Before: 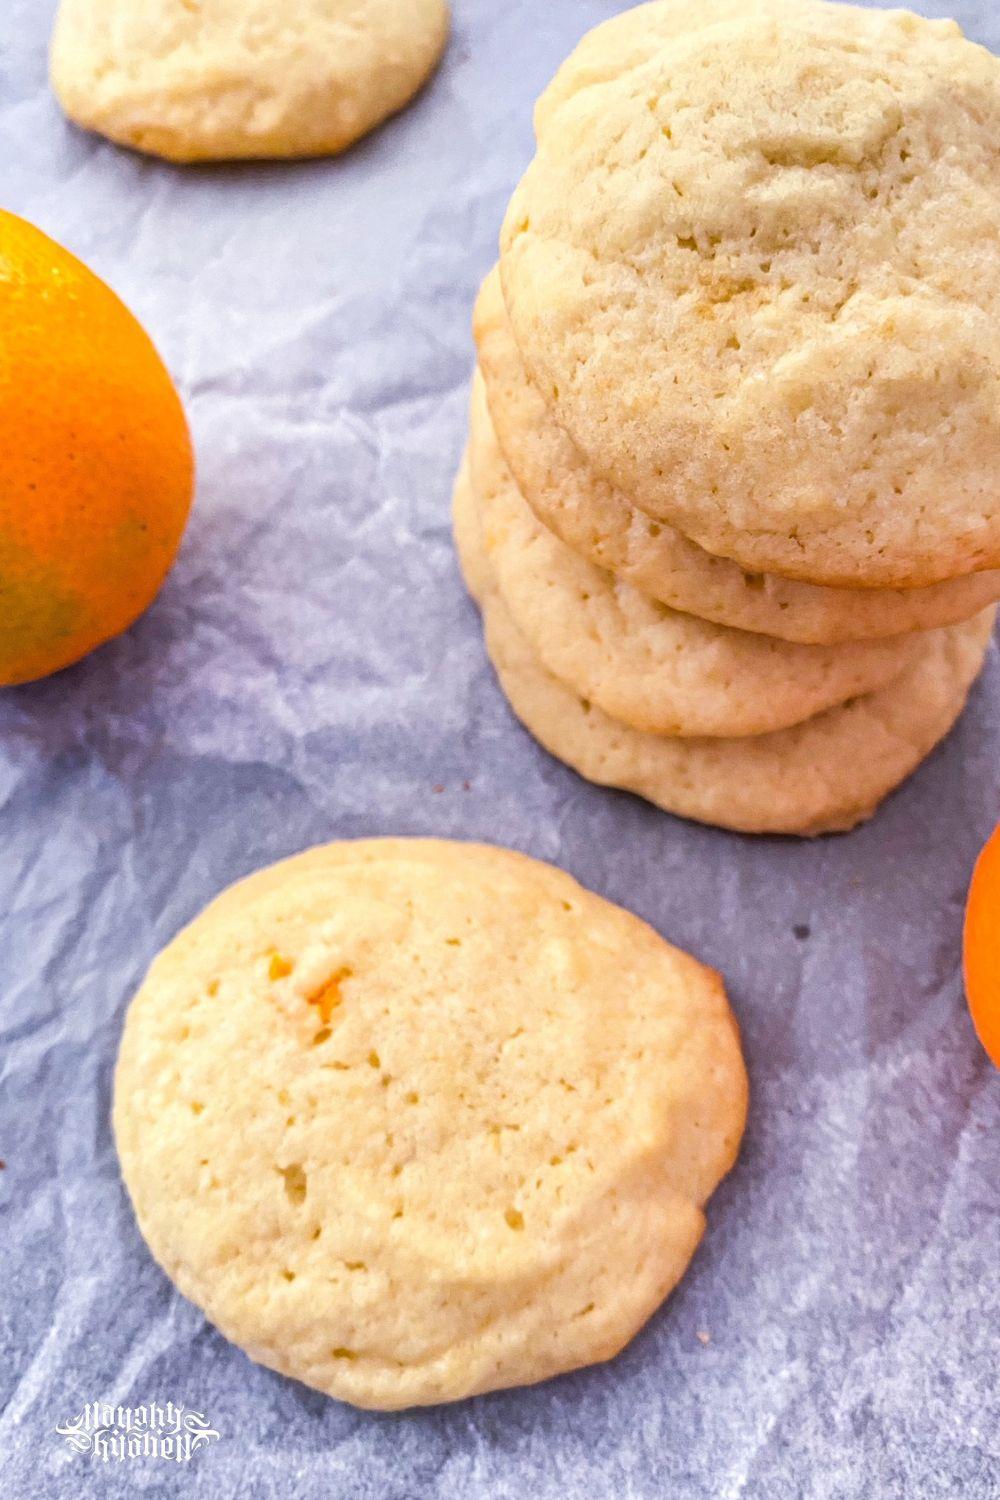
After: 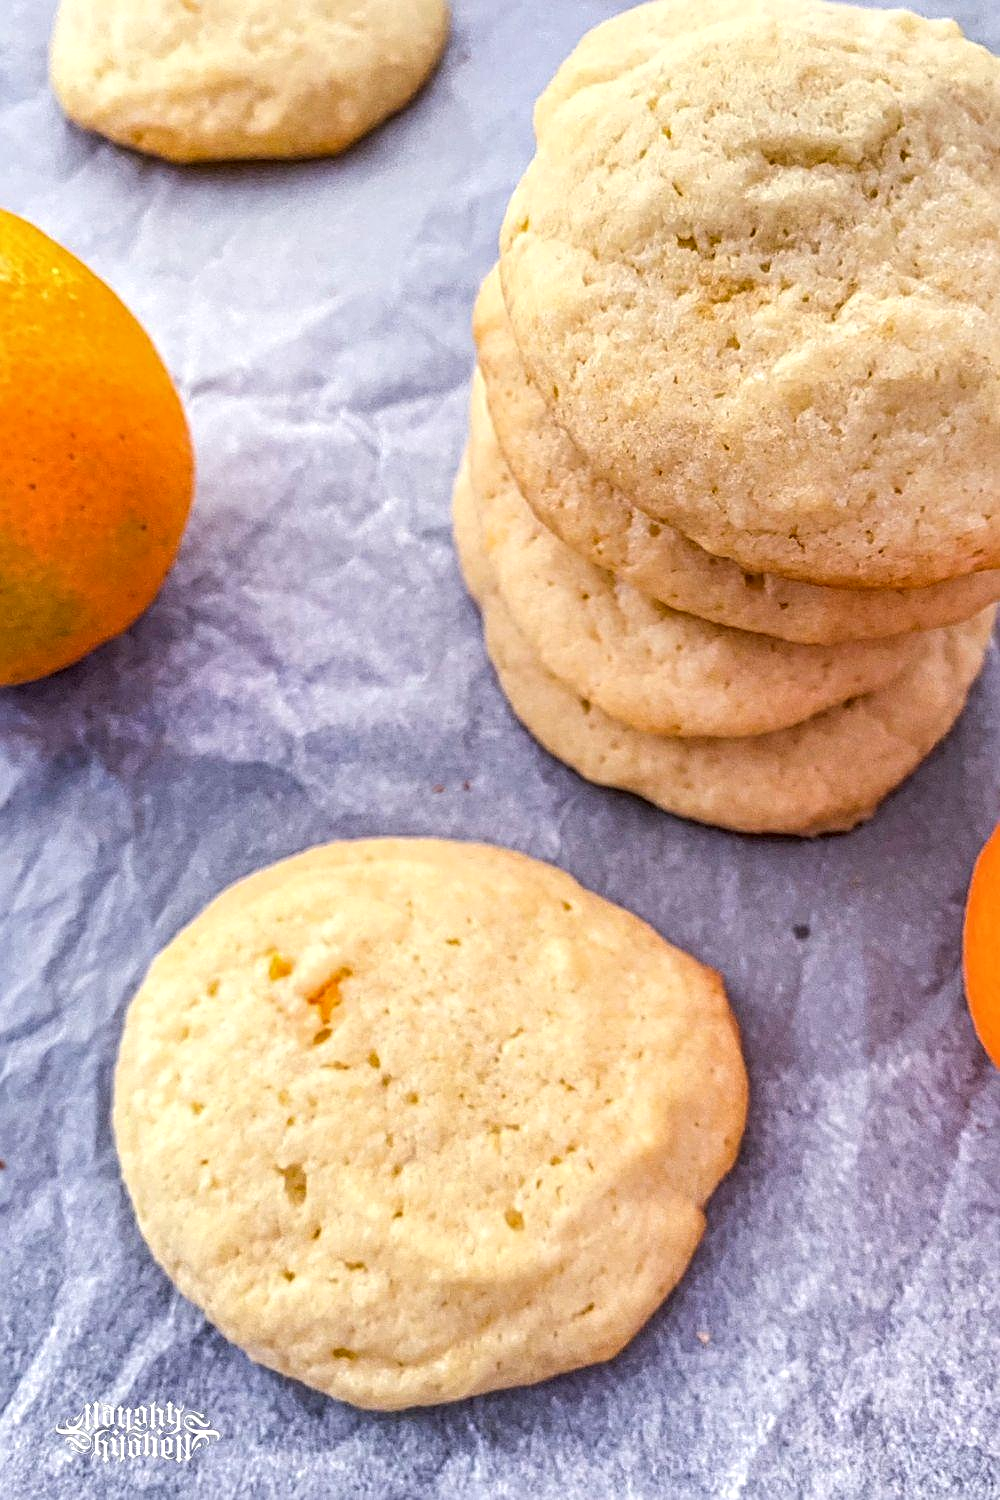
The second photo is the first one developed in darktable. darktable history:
sharpen: radius 2.767
local contrast: on, module defaults
